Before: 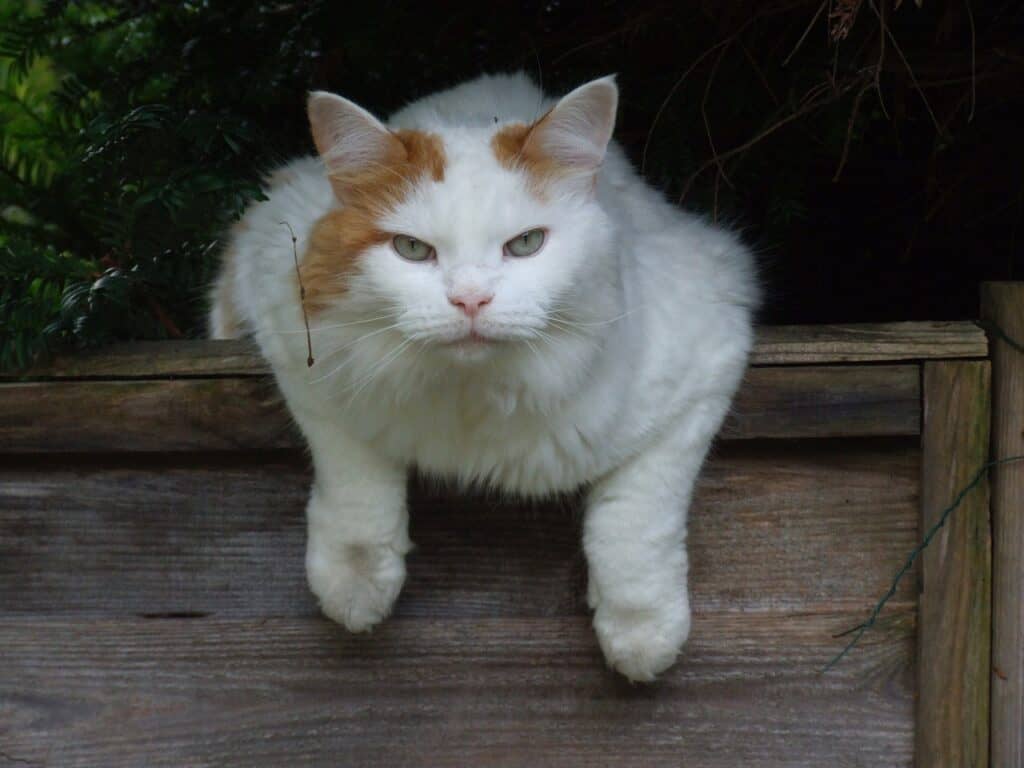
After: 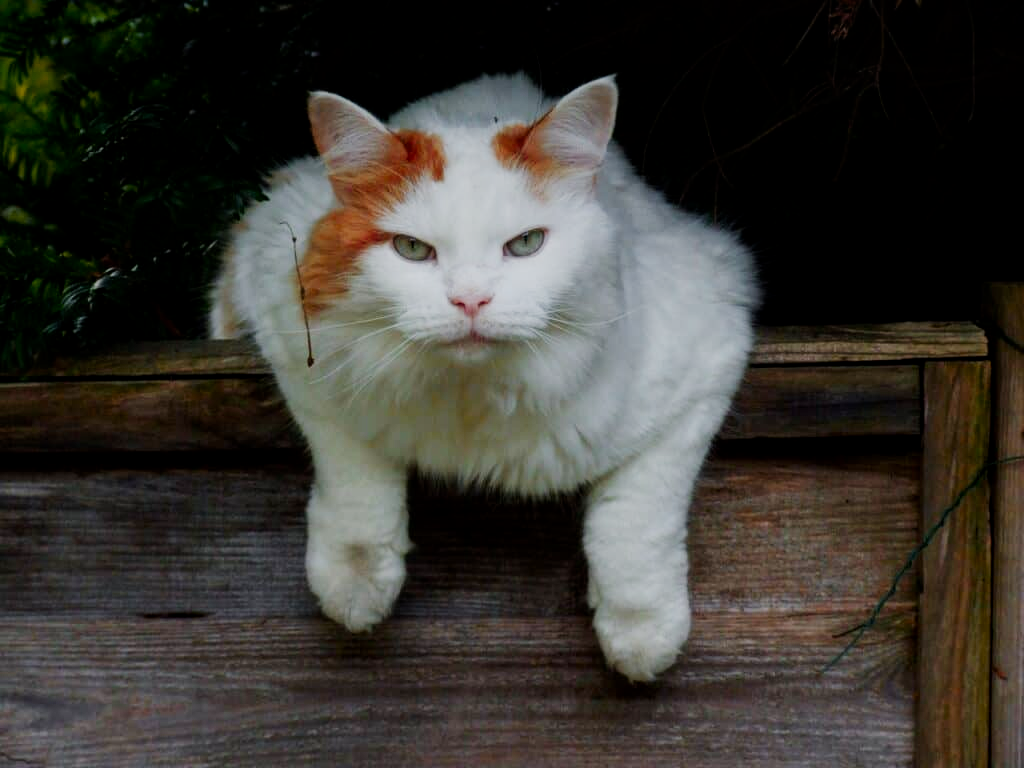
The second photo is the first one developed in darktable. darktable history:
color zones: curves: ch1 [(0.24, 0.629) (0.75, 0.5)]; ch2 [(0.255, 0.454) (0.745, 0.491)], mix 102.12%
local contrast: highlights 100%, shadows 100%, detail 120%, midtone range 0.2
sigmoid: skew -0.2, preserve hue 0%, red attenuation 0.1, red rotation 0.035, green attenuation 0.1, green rotation -0.017, blue attenuation 0.15, blue rotation -0.052, base primaries Rec2020
